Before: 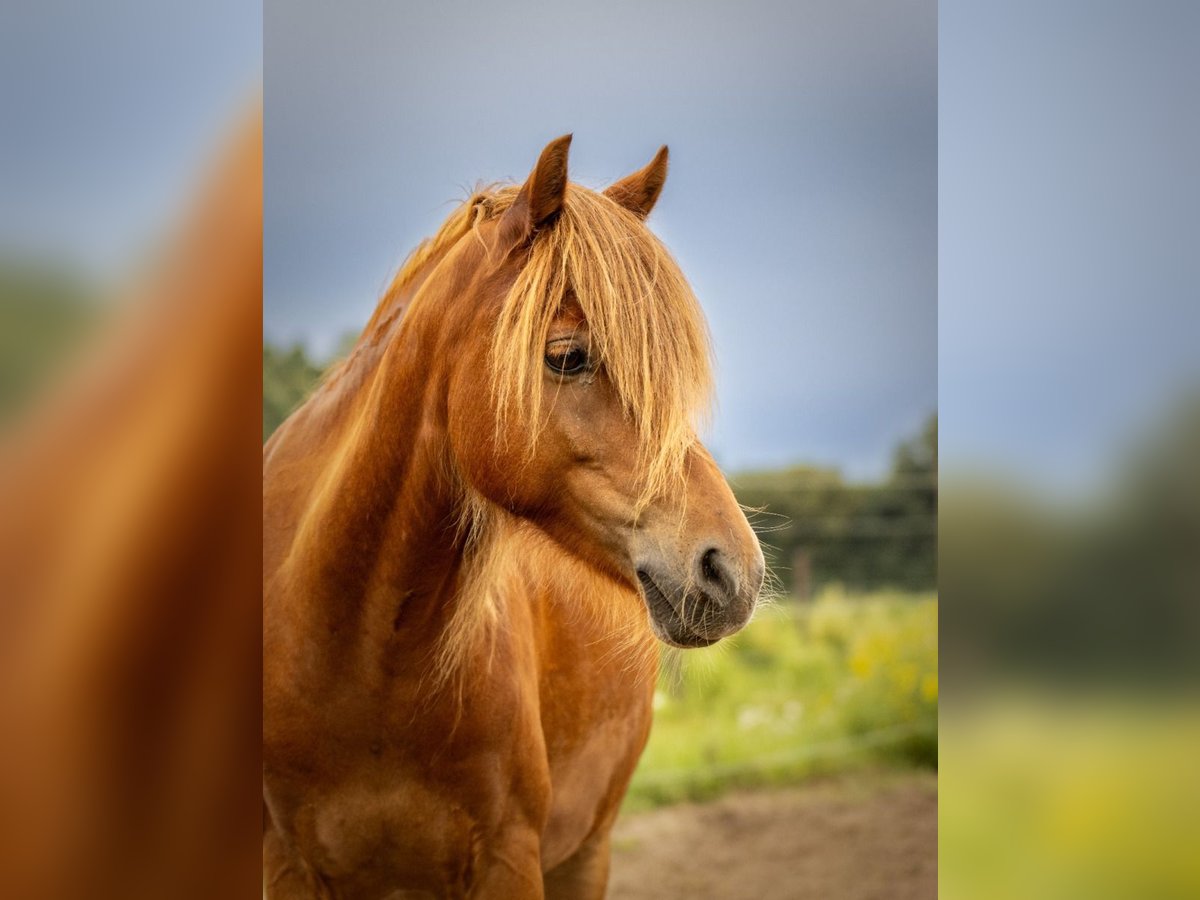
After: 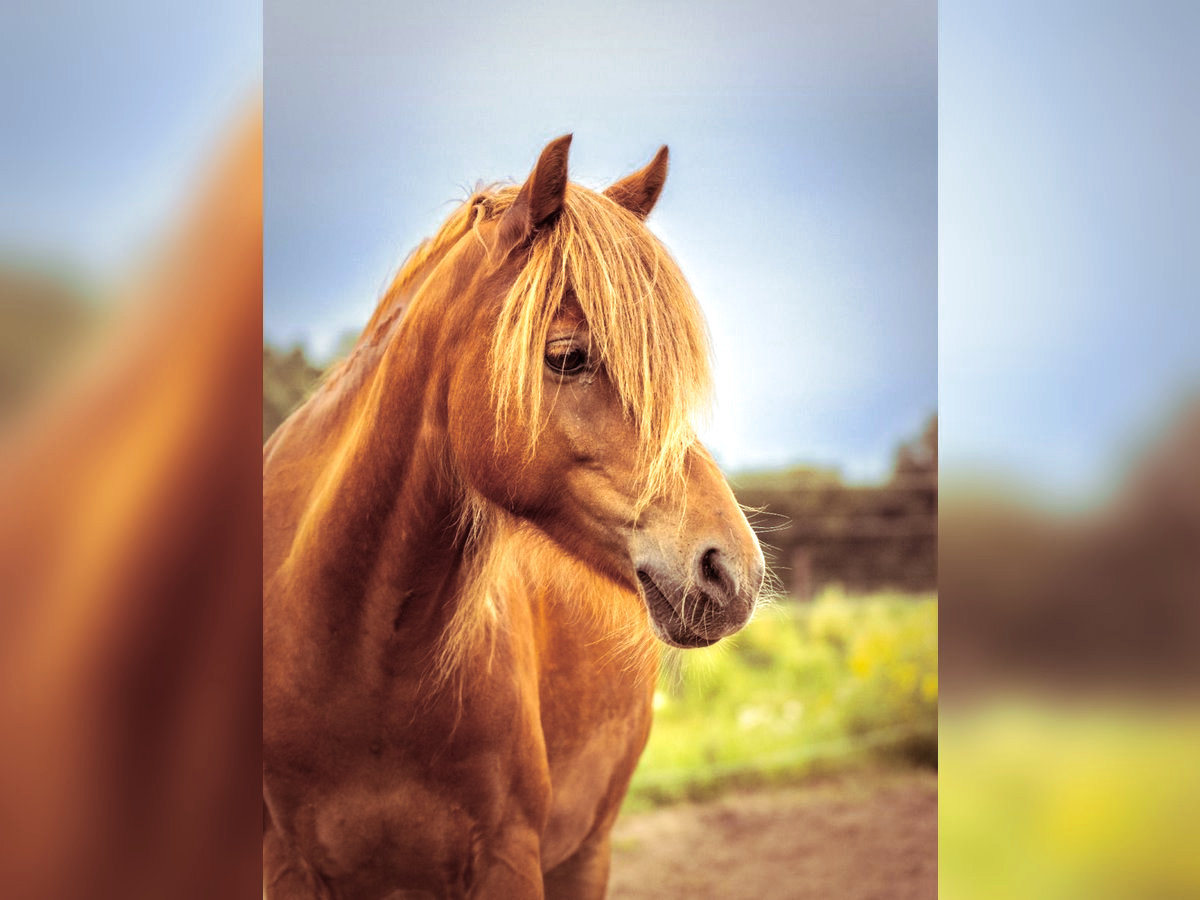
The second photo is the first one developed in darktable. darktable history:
color zones: curves: ch0 [(0.068, 0.464) (0.25, 0.5) (0.48, 0.508) (0.75, 0.536) (0.886, 0.476) (0.967, 0.456)]; ch1 [(0.066, 0.456) (0.25, 0.5) (0.616, 0.508) (0.746, 0.56) (0.934, 0.444)]
split-toning: on, module defaults
exposure: exposure 0.556 EV, compensate highlight preservation false
